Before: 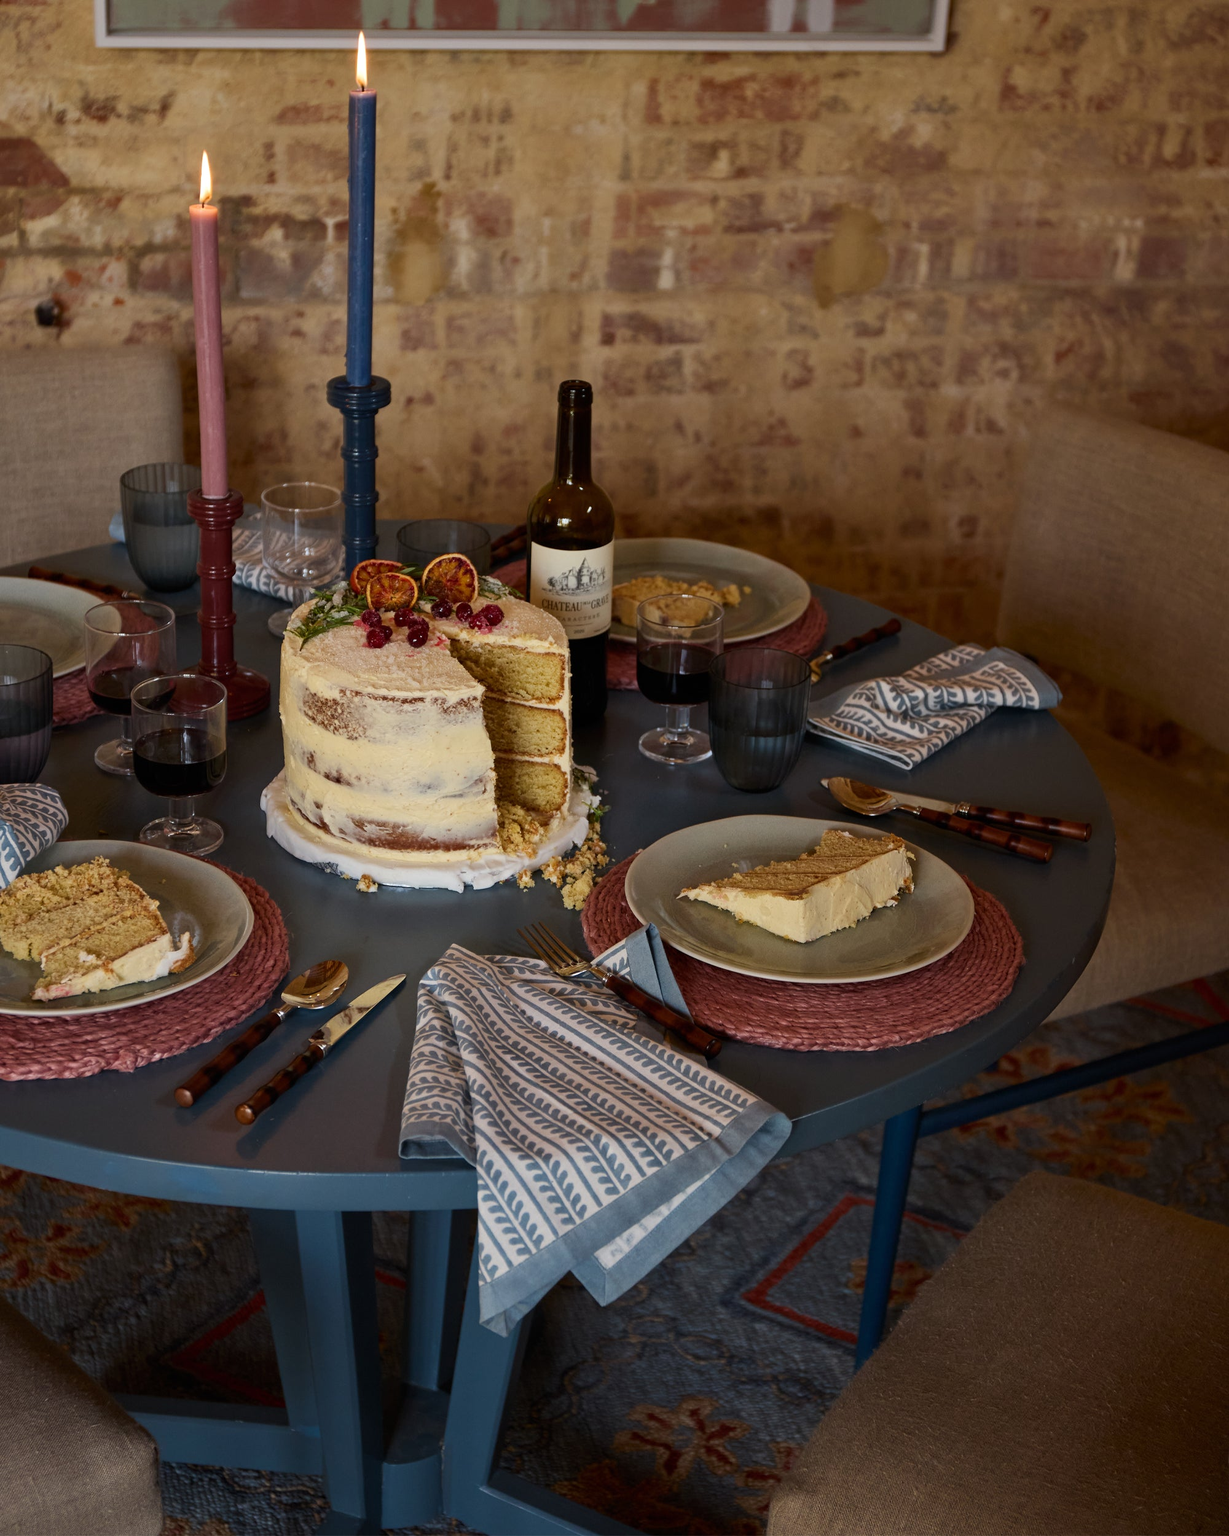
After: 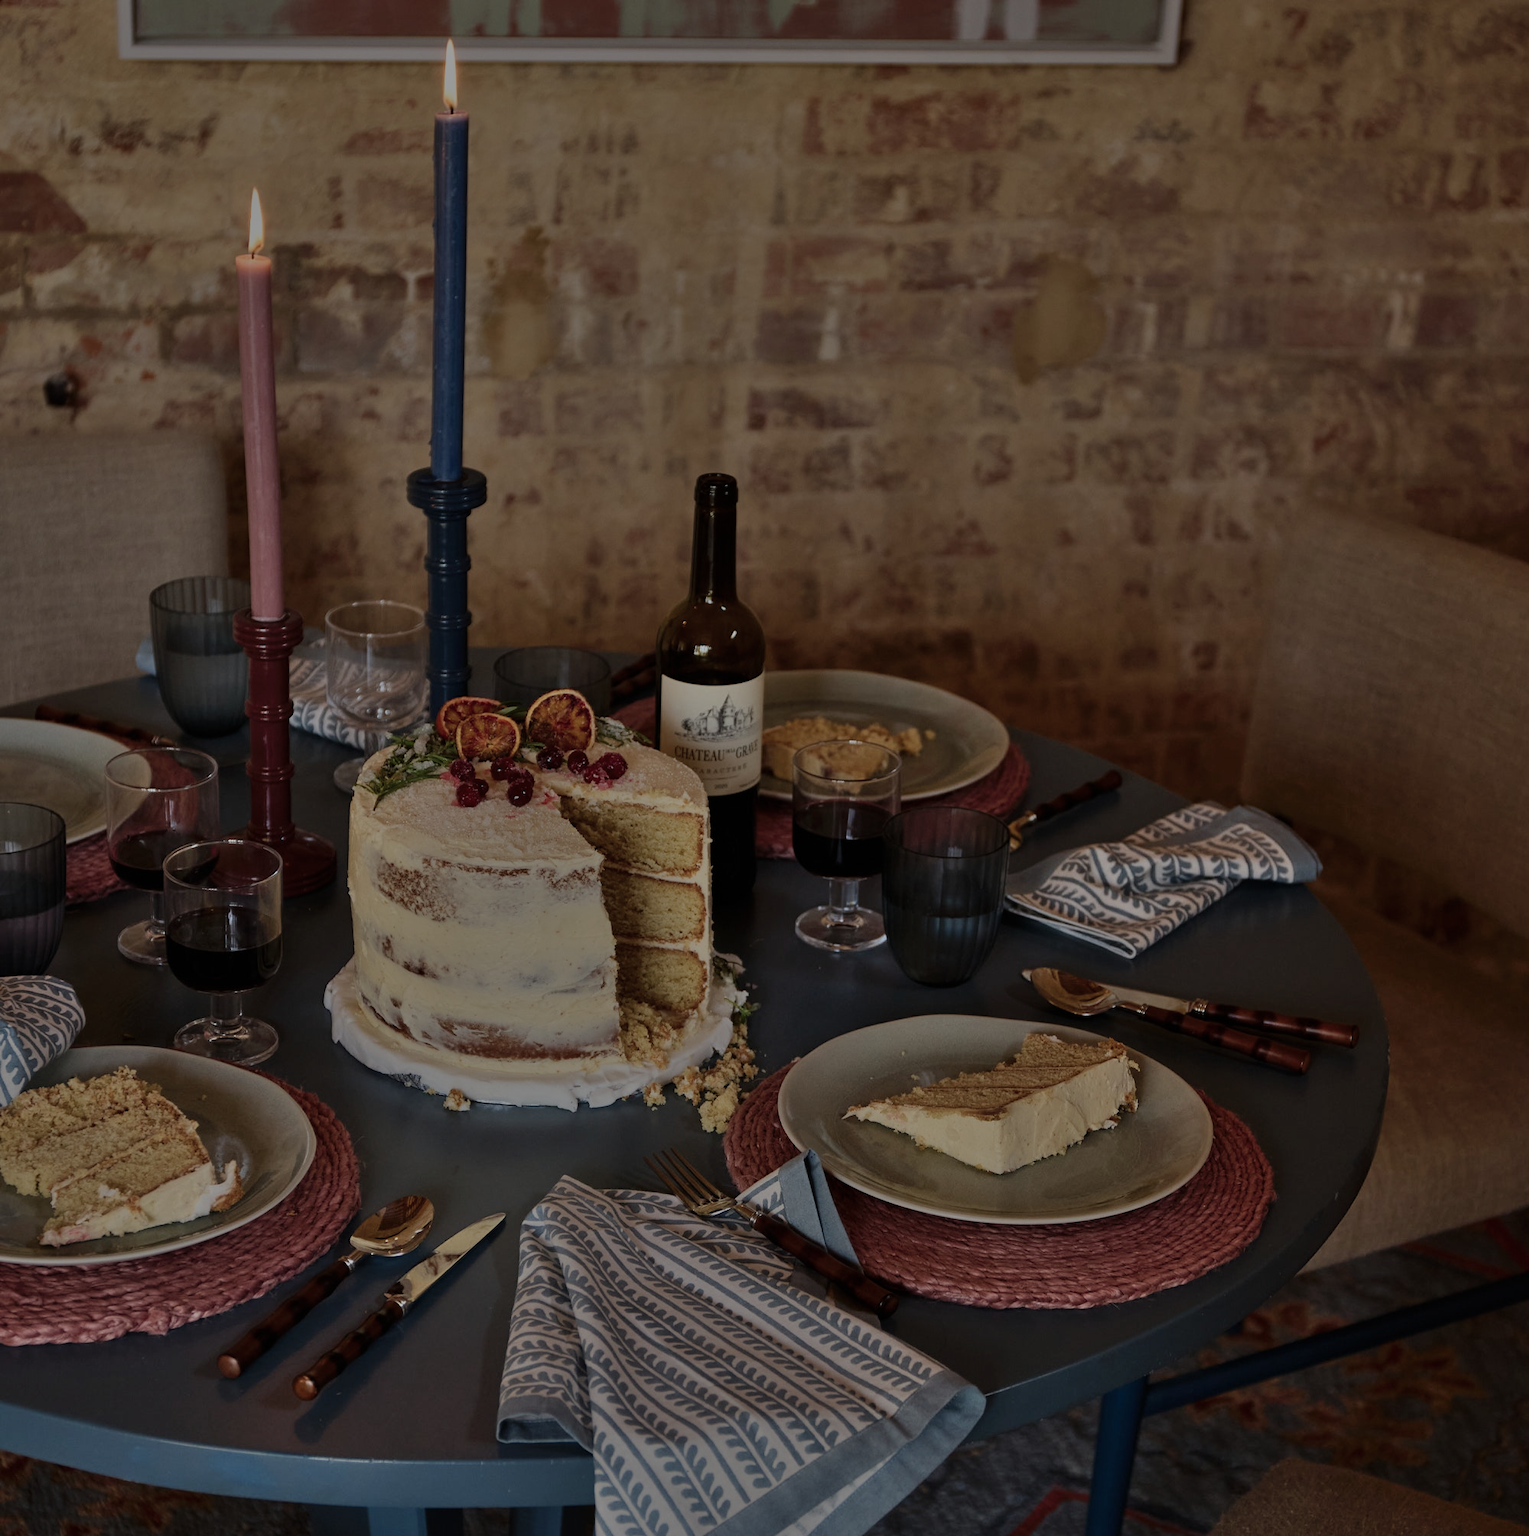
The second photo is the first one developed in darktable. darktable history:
color balance rgb: perceptual brilliance grading › global brilliance -48.39%
crop: bottom 19.644%
levels: levels [0, 0.498, 1]
shadows and highlights: white point adjustment 0.1, highlights -70, soften with gaussian
